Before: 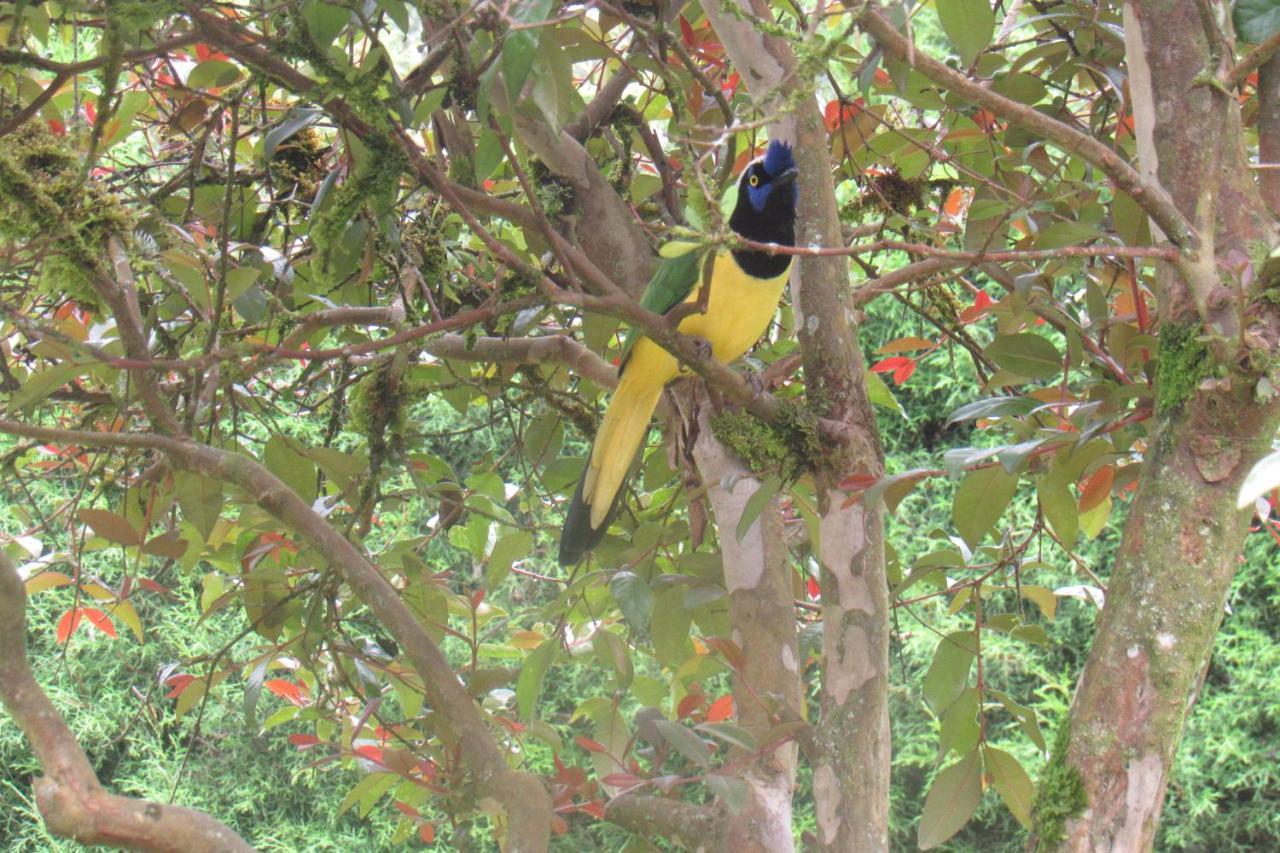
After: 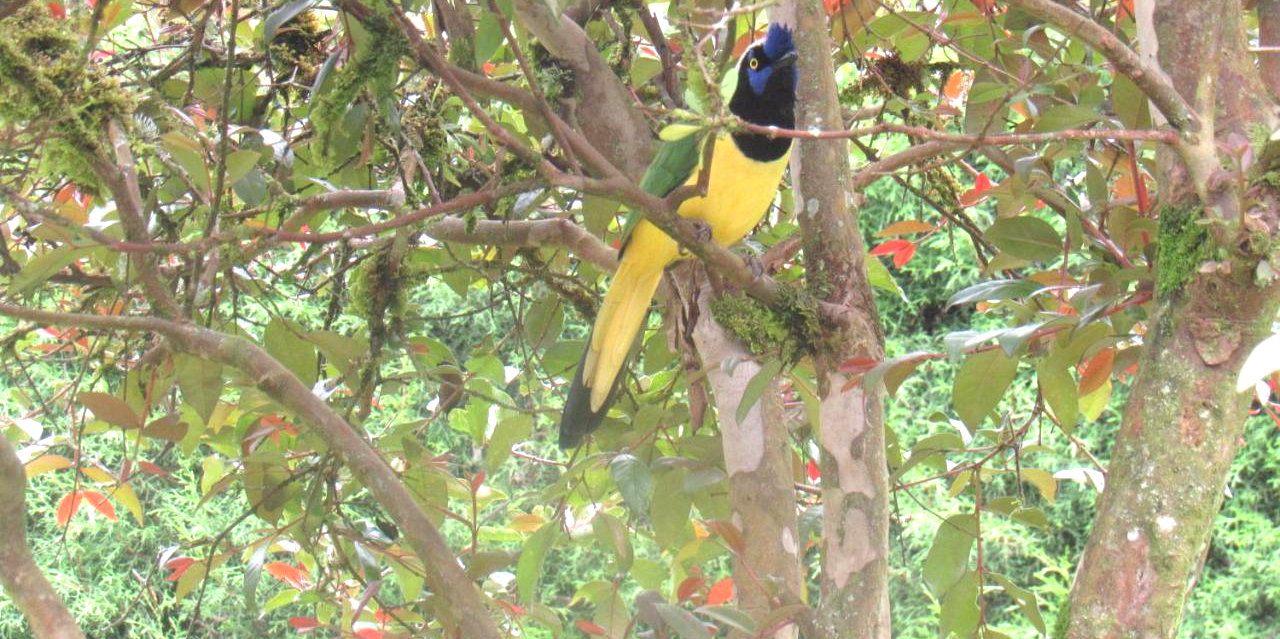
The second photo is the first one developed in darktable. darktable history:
crop: top 13.819%, bottom 11.169%
exposure: black level correction 0.001, exposure 0.5 EV, compensate exposure bias true, compensate highlight preservation false
